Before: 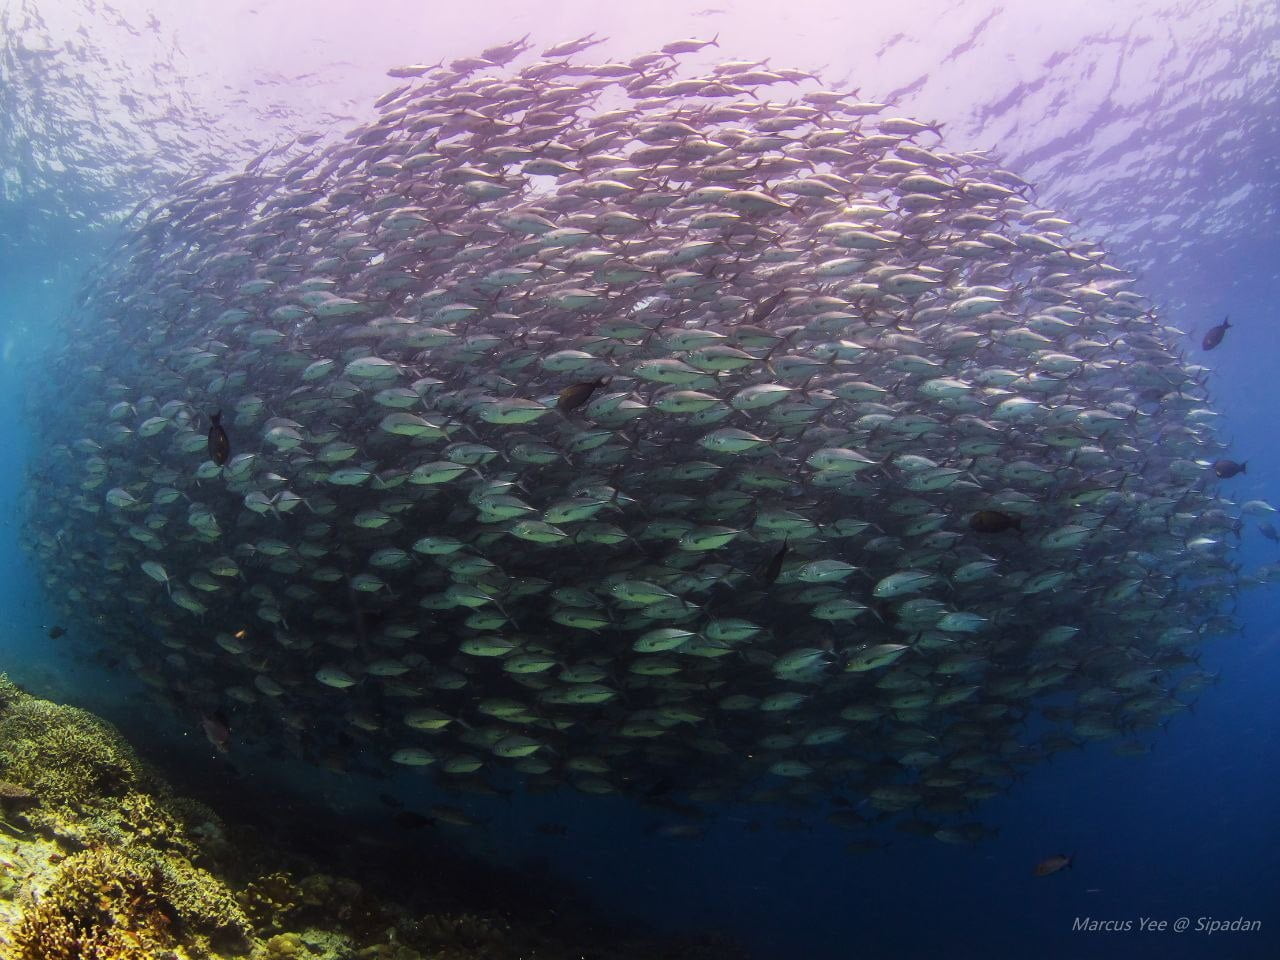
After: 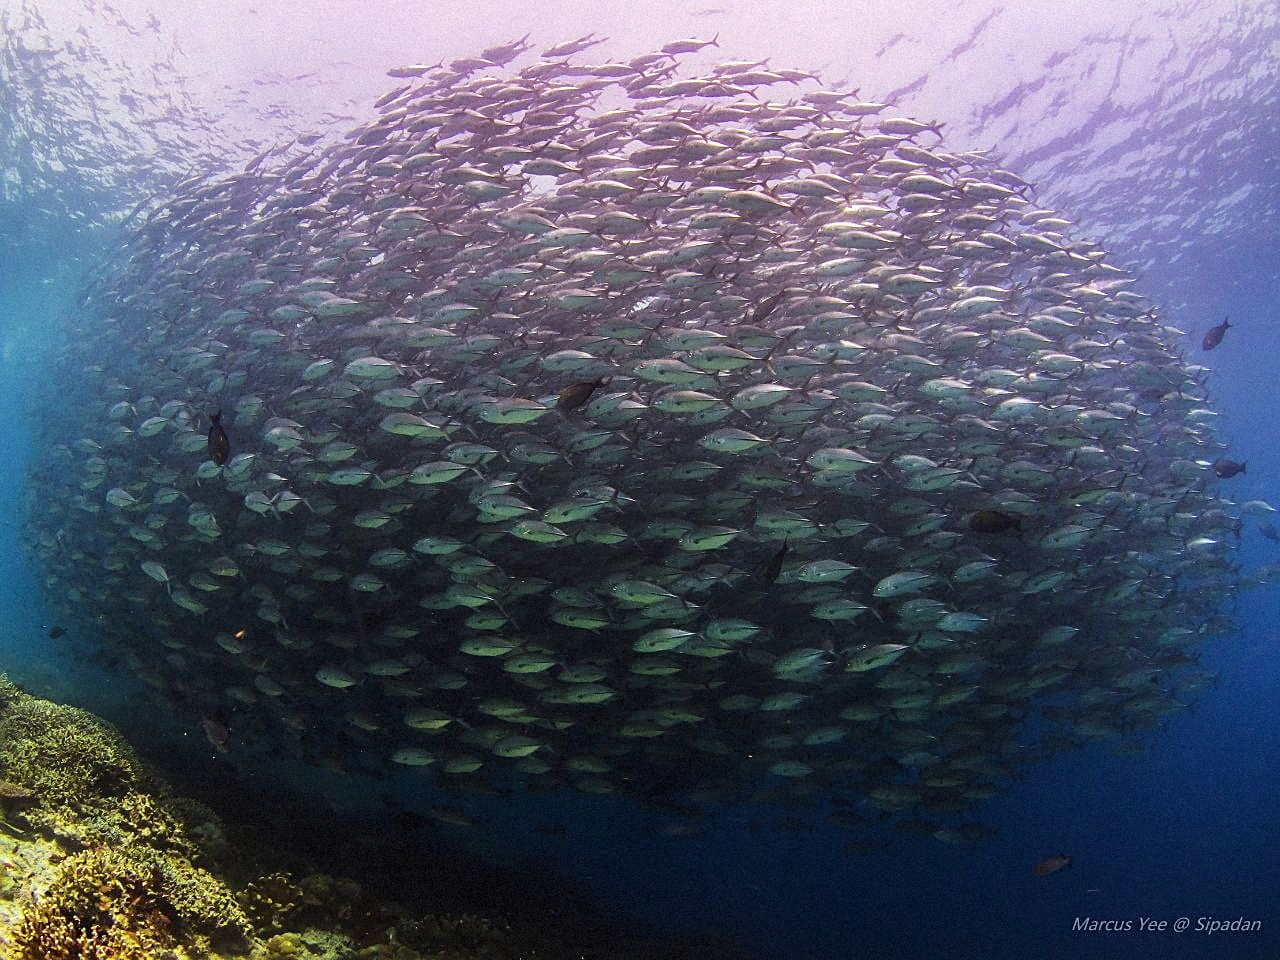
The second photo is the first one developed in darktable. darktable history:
sharpen: on, module defaults
grain: mid-tones bias 0%
